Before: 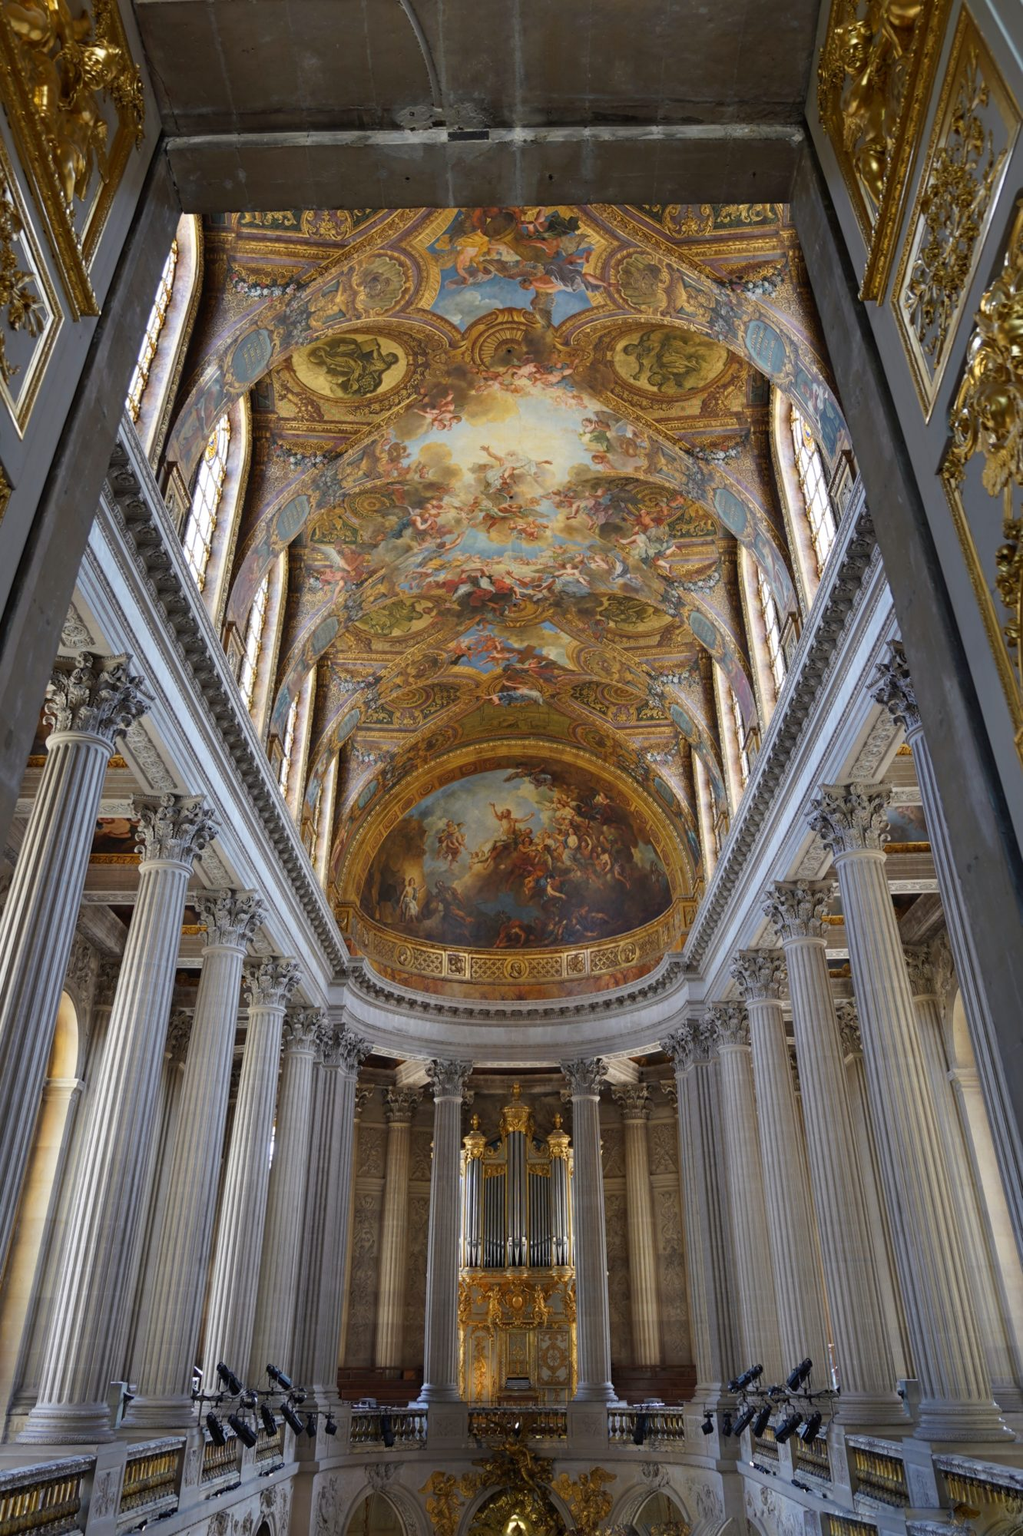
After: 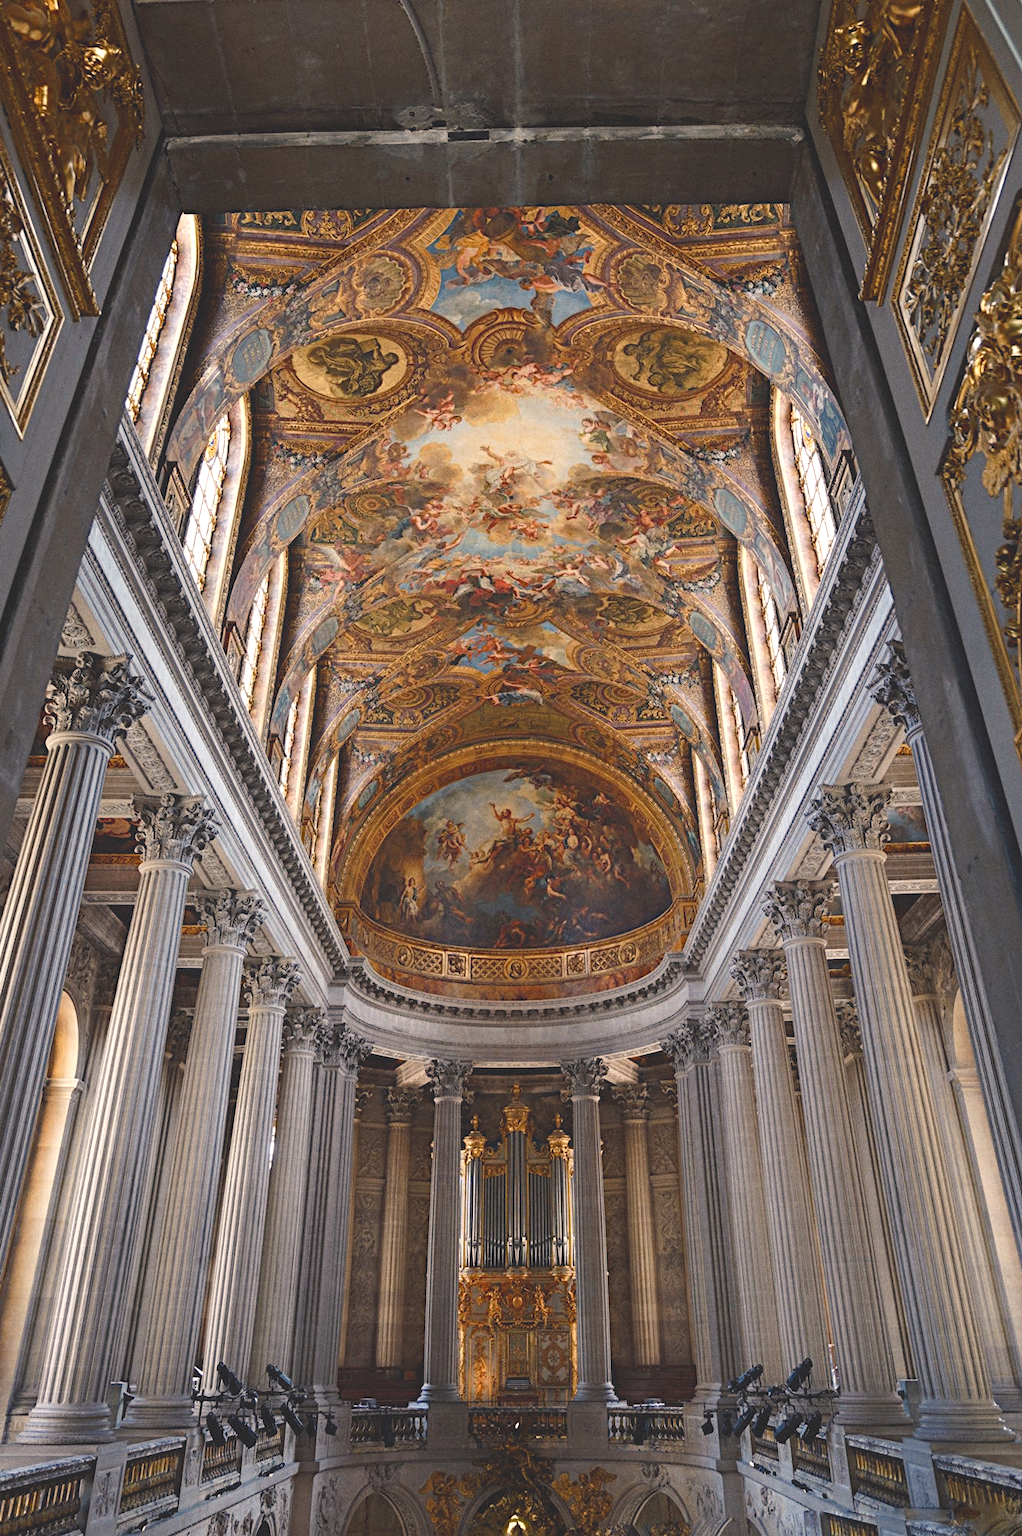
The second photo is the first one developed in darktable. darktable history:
contrast equalizer "negative clarity": octaves 7, y [[0.6 ×6], [0.55 ×6], [0 ×6], [0 ×6], [0 ×6]], mix -0.2
diffuse or sharpen "_builtin_sharpen demosaicing | AA filter": edge sensitivity 1, 1st order anisotropy 100%, 2nd order anisotropy 100%, 3rd order anisotropy 100%, 4th order anisotropy 100%, 1st order speed -25%, 2nd order speed -25%, 3rd order speed -25%, 4th order speed -25%
diffuse or sharpen "bloom 10%": radius span 32, 1st order speed 50%, 2nd order speed 50%, 3rd order speed 50%, 4th order speed 50% | blend: blend mode normal, opacity 10%; mask: uniform (no mask)
grain "film": coarseness 0.09 ISO
rgb primaries "creative|film": red hue 0.019, red purity 0.907, green hue 0.07, green purity 0.883, blue hue -0.093, blue purity 0.96
tone equalizer "_builtin_contrast tone curve | soft": -8 EV -0.417 EV, -7 EV -0.389 EV, -6 EV -0.333 EV, -5 EV -0.222 EV, -3 EV 0.222 EV, -2 EV 0.333 EV, -1 EV 0.389 EV, +0 EV 0.417 EV, edges refinement/feathering 500, mask exposure compensation -1.57 EV, preserve details no
color balance rgb "creative|film": shadows lift › chroma 2%, shadows lift › hue 247.2°, power › chroma 0.3%, power › hue 25.2°, highlights gain › chroma 3%, highlights gain › hue 60°, global offset › luminance 2%, perceptual saturation grading › global saturation 20%, perceptual saturation grading › highlights -20%, perceptual saturation grading › shadows 30%
